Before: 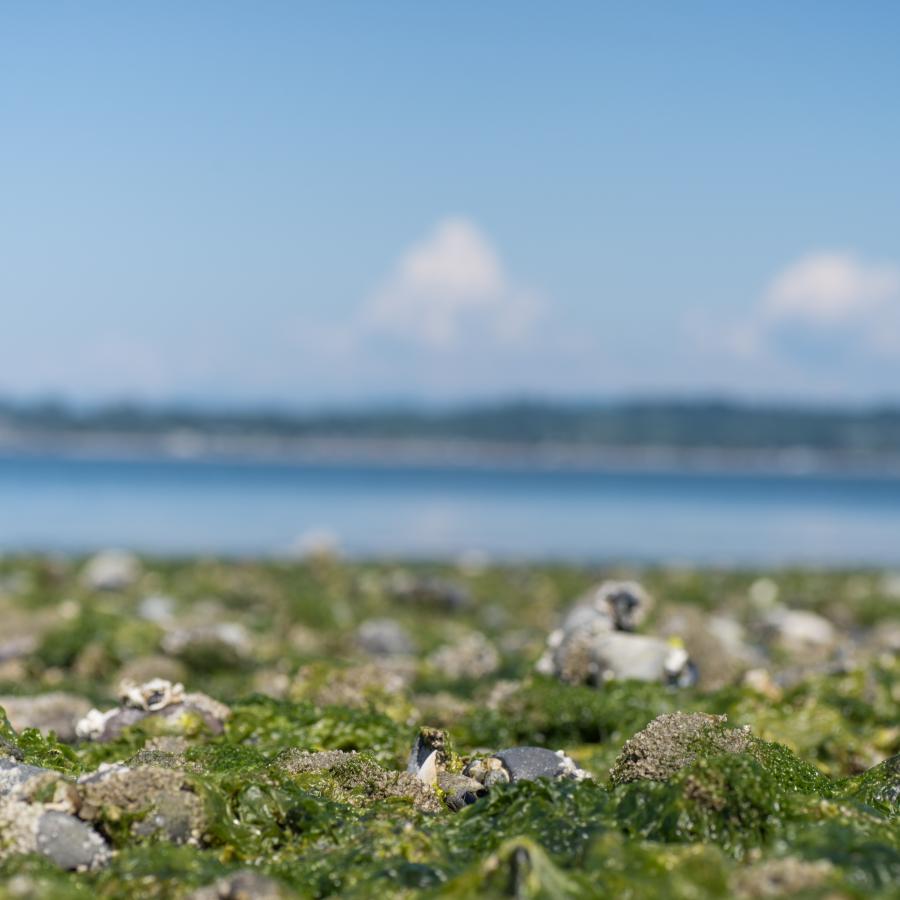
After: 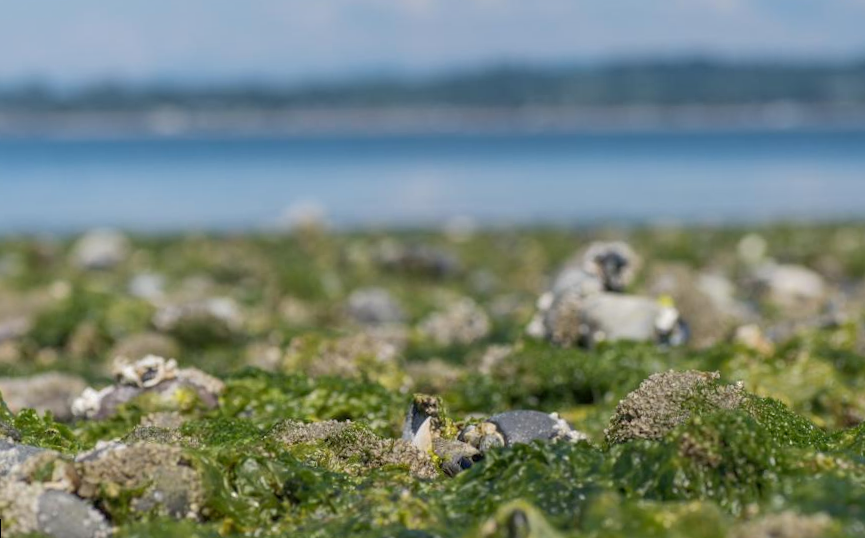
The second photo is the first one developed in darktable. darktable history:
rotate and perspective: rotation -2.12°, lens shift (vertical) 0.009, lens shift (horizontal) -0.008, automatic cropping original format, crop left 0.036, crop right 0.964, crop top 0.05, crop bottom 0.959
white balance: red 1, blue 1
local contrast: detail 110%
crop and rotate: top 36.435%
shadows and highlights: on, module defaults
